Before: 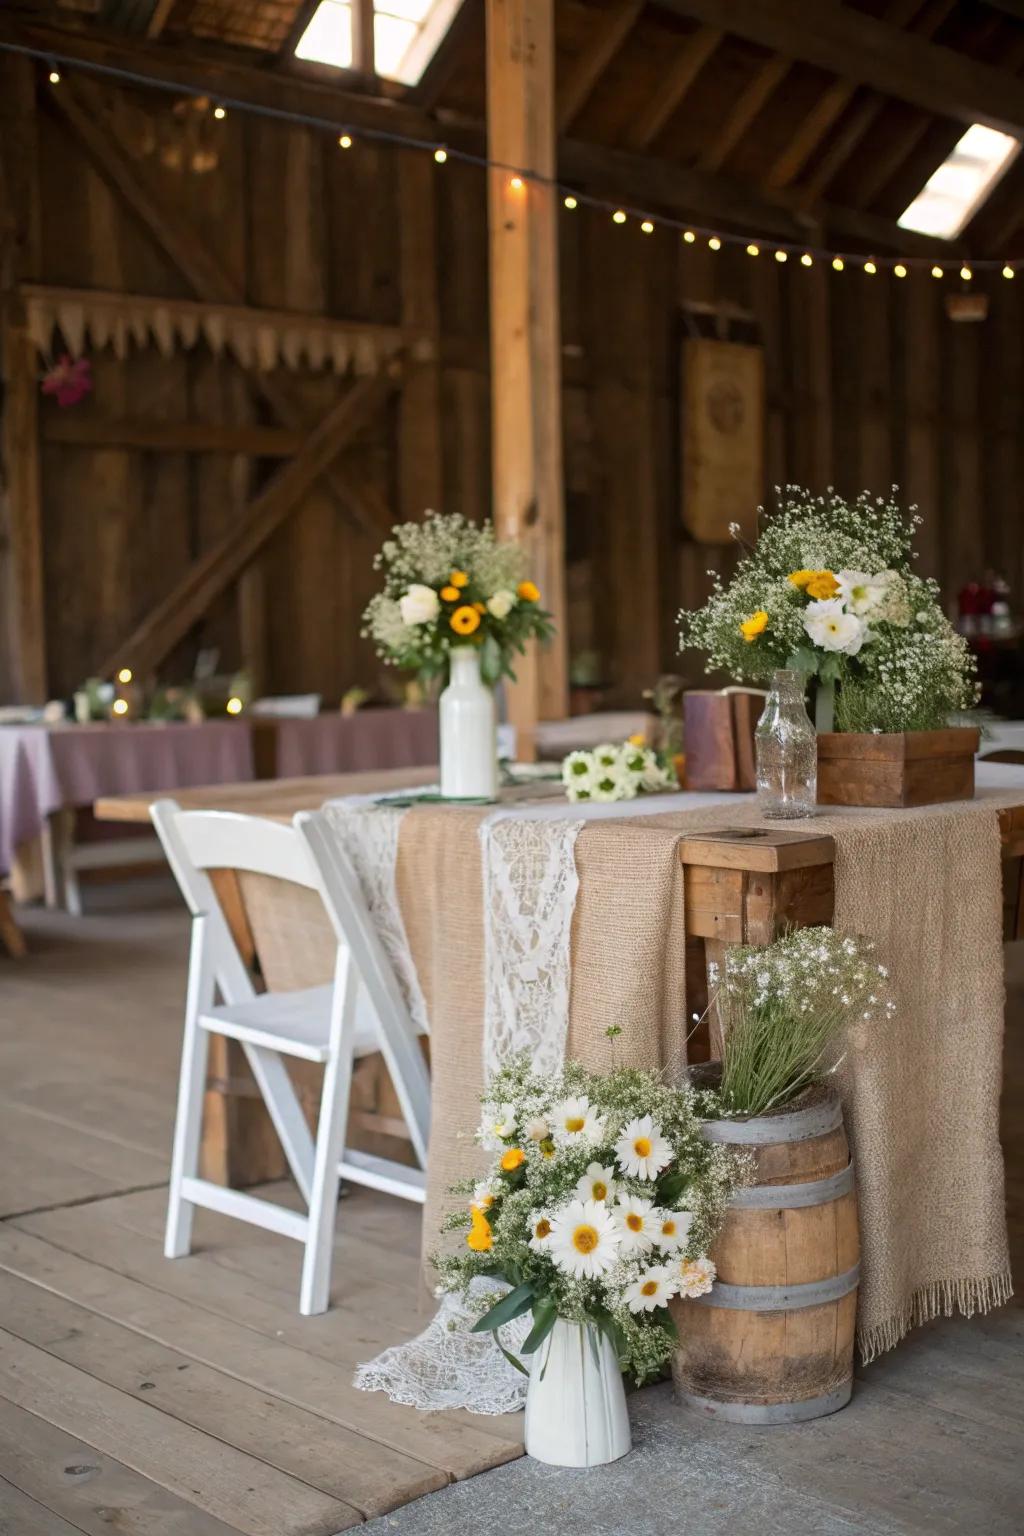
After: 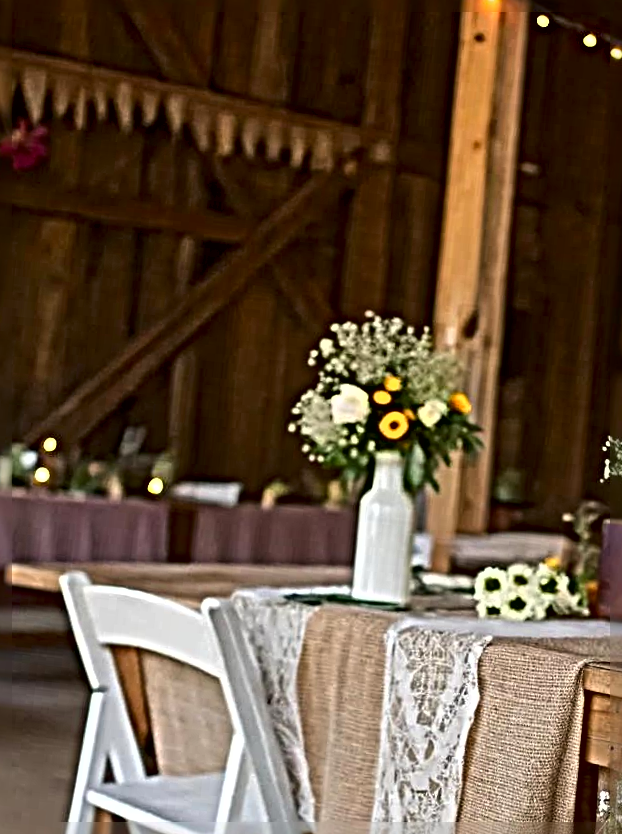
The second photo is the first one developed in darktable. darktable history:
shadows and highlights: shadows 37.84, highlights -28.06, soften with gaussian
sharpen: radius 6.261, amount 1.815, threshold 0.215
crop and rotate: angle -6.05°, left 2.265%, top 6.753%, right 27.659%, bottom 30.618%
contrast brightness saturation: contrast 0.068, brightness -0.147, saturation 0.117
